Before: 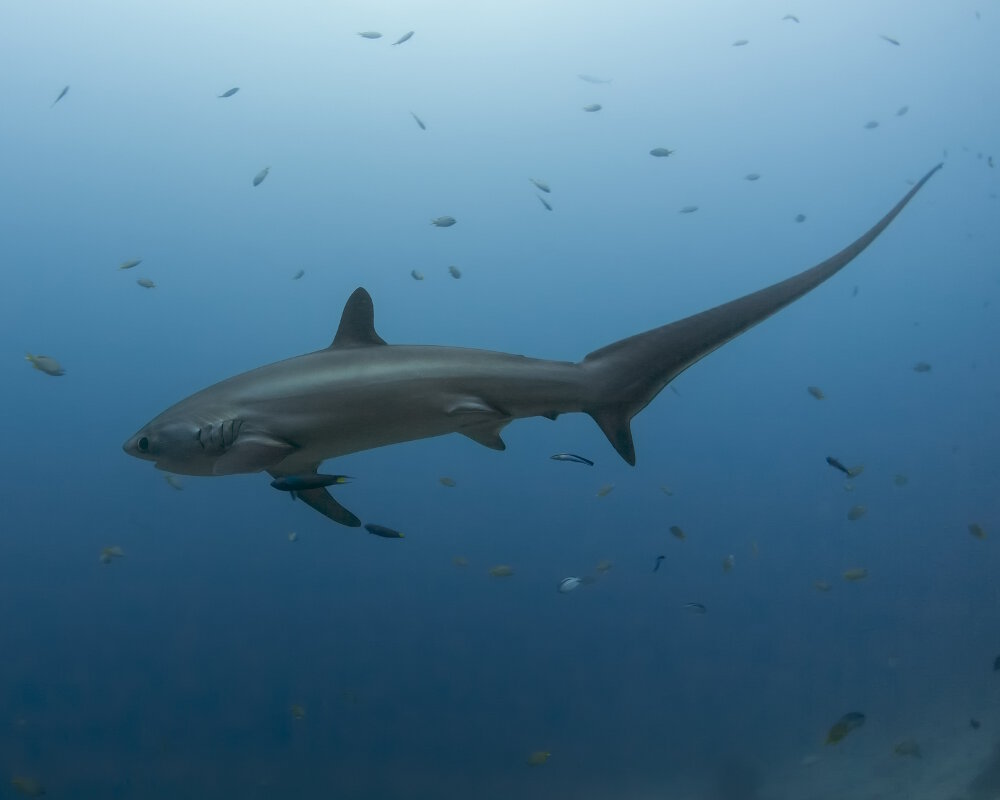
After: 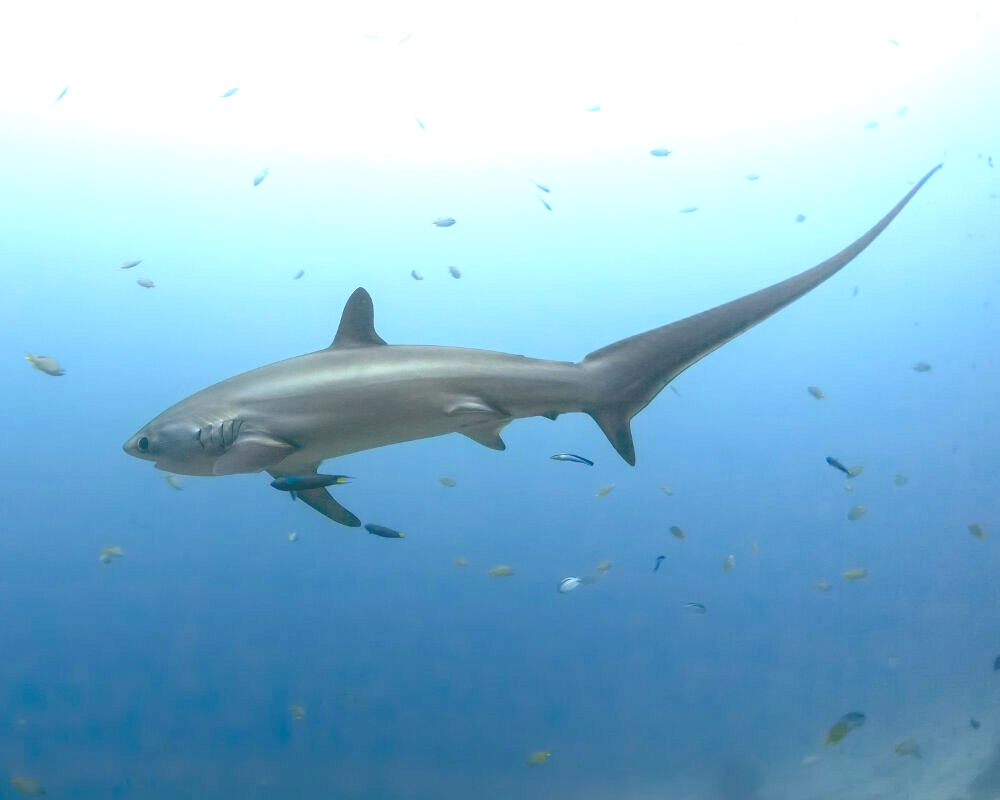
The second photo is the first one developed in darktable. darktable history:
white balance: emerald 1
color balance rgb: shadows lift › chroma 2%, shadows lift › hue 247.2°, power › chroma 0.3%, power › hue 25.2°, highlights gain › chroma 3%, highlights gain › hue 60°, global offset › luminance 2%, perceptual saturation grading › global saturation 20%, perceptual saturation grading › highlights -20%, perceptual saturation grading › shadows 30%
exposure: black level correction 0, exposure 1.75 EV, compensate exposure bias true, compensate highlight preservation false
